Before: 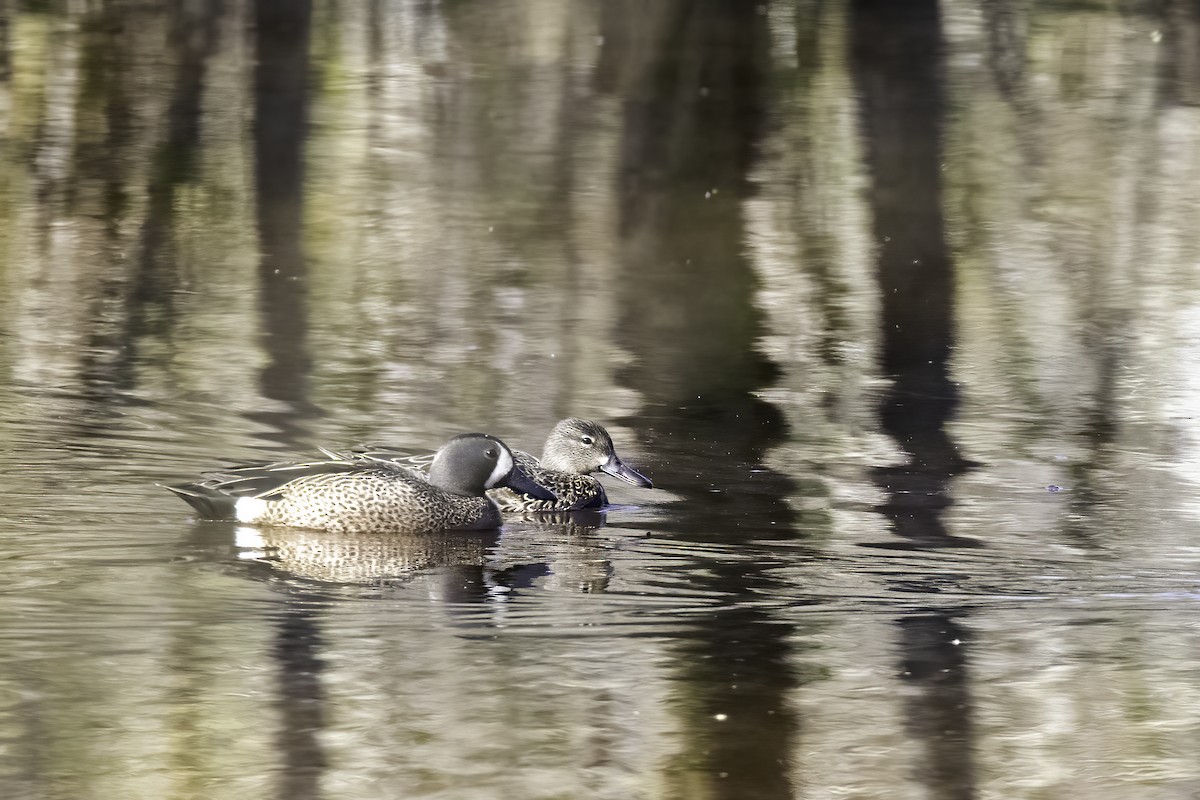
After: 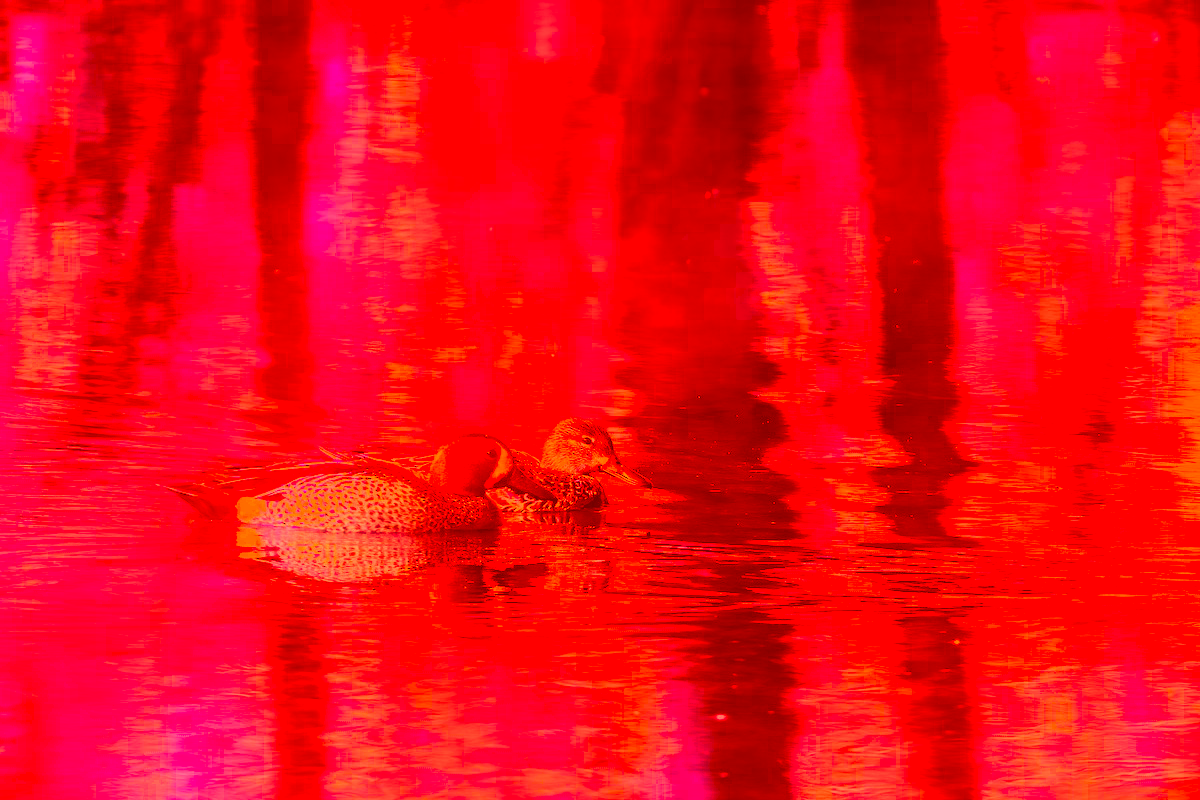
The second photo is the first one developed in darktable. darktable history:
color correction: highlights a* -39.47, highlights b* -39.99, shadows a* -39.9, shadows b* -39.59, saturation -2.95
